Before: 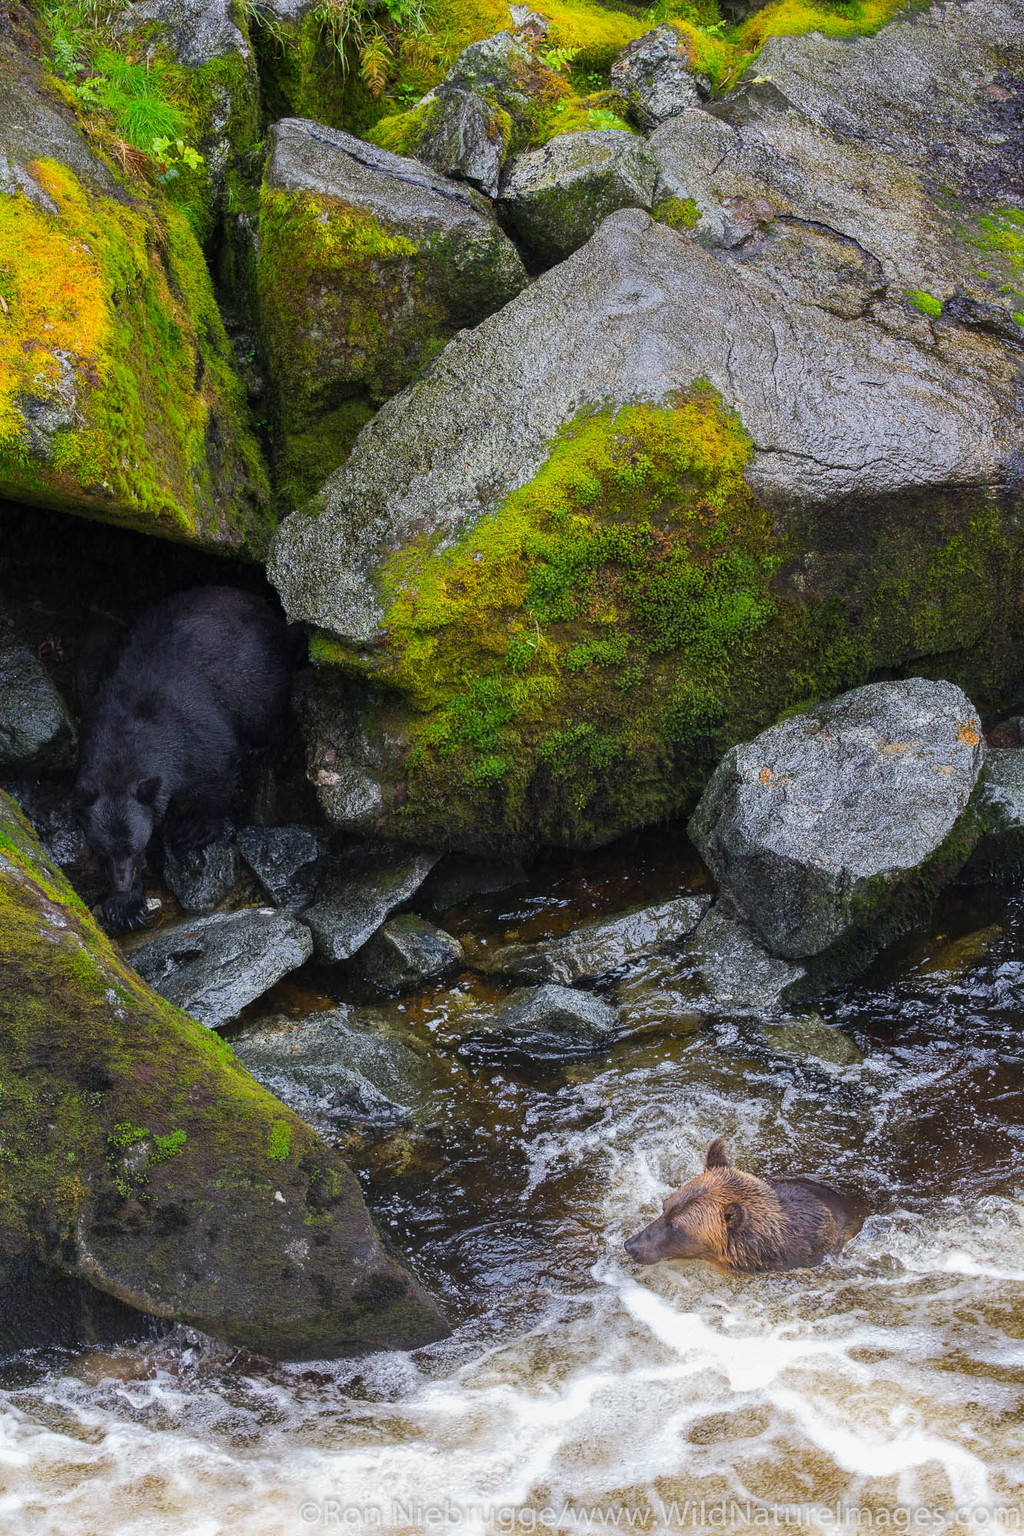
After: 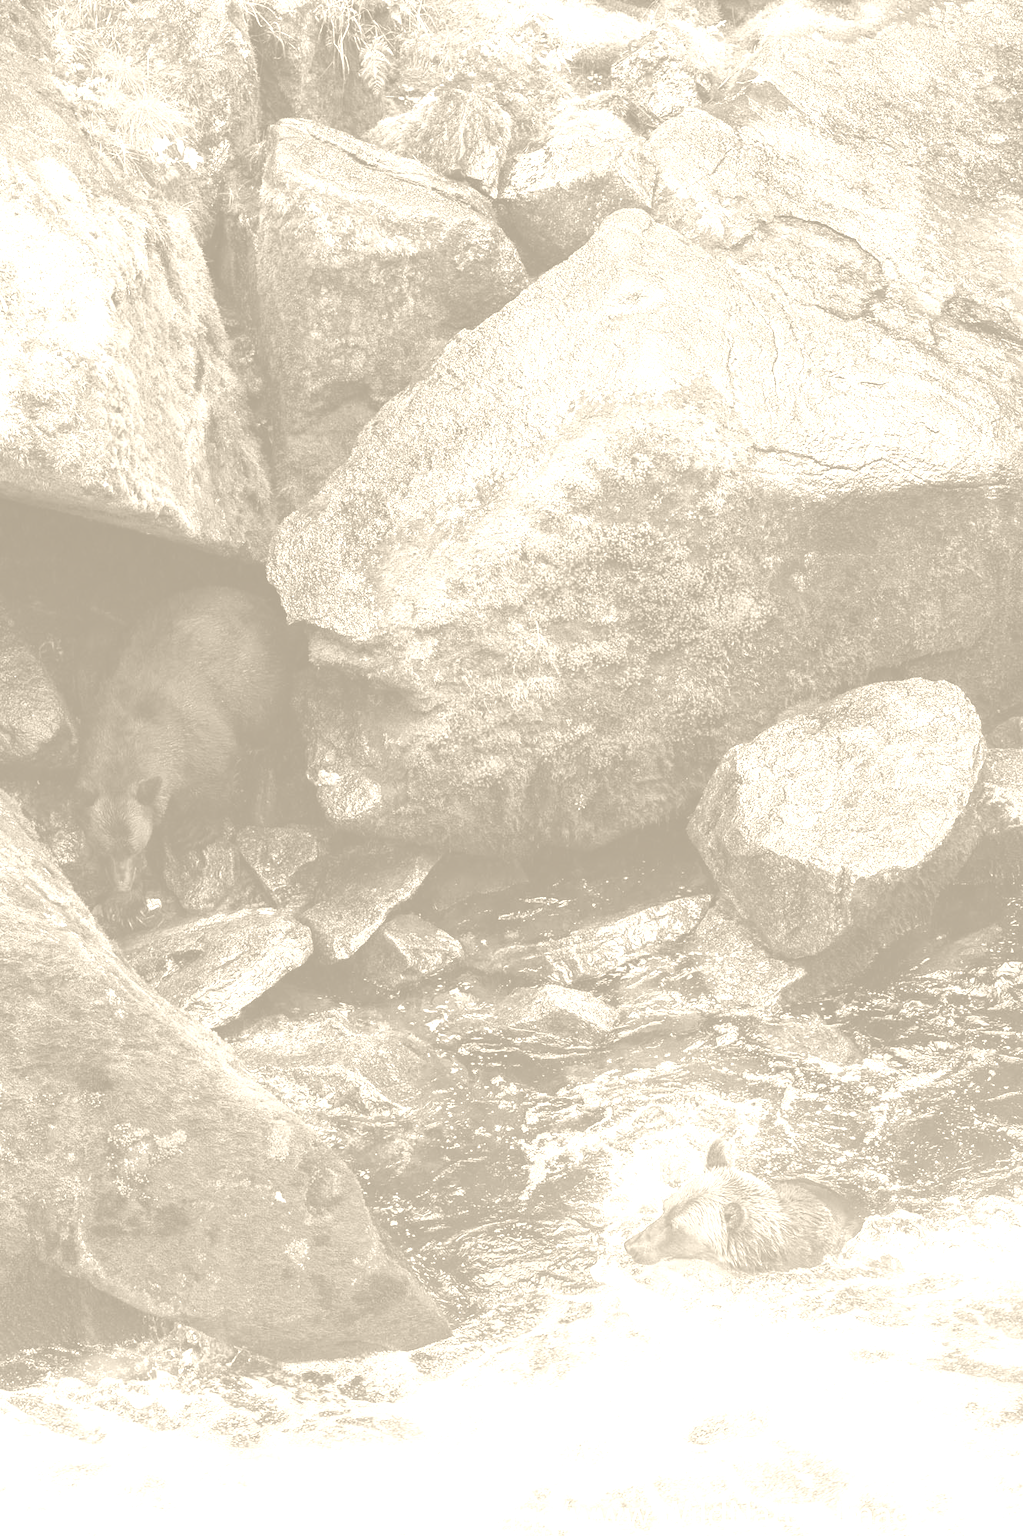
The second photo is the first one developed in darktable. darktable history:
white balance: emerald 1
contrast brightness saturation: contrast 0.24, brightness 0.09
colorize: hue 36°, saturation 71%, lightness 80.79%
